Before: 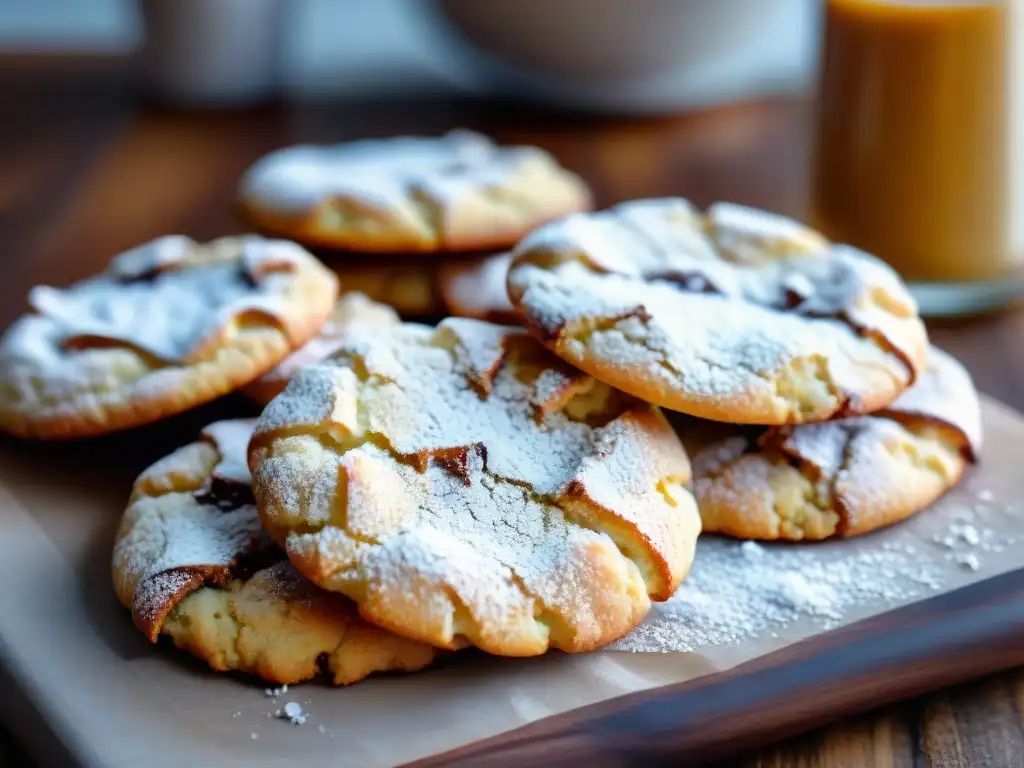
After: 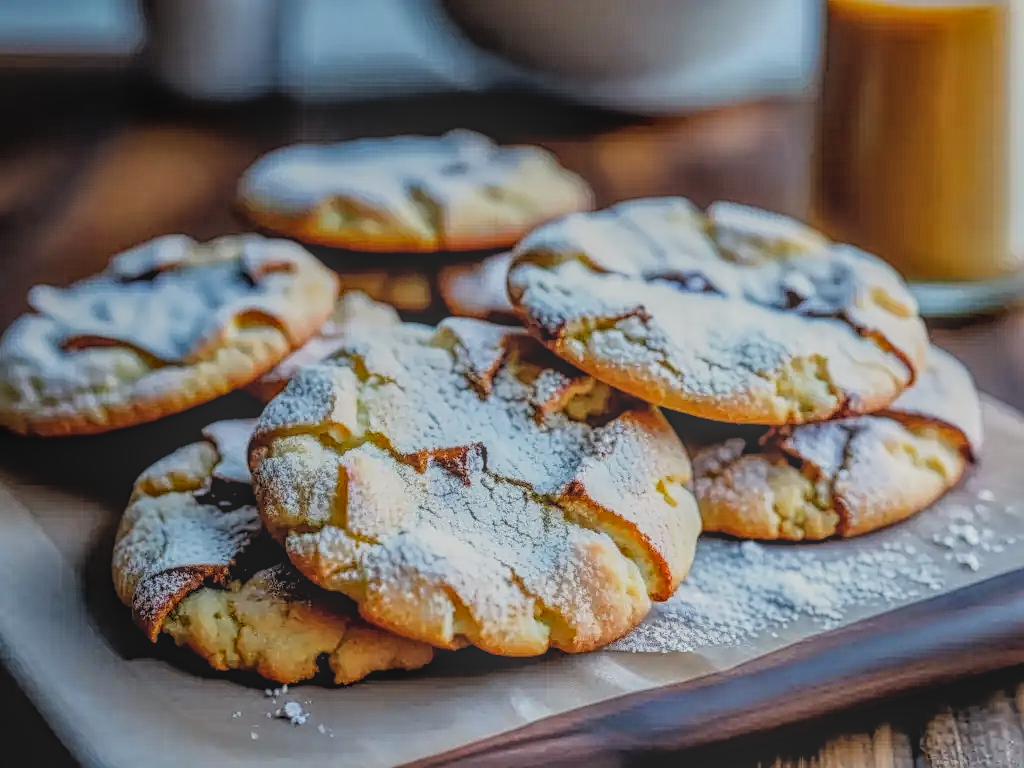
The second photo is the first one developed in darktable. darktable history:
local contrast: highlights 20%, shadows 24%, detail 199%, midtone range 0.2
sharpen: on, module defaults
filmic rgb: black relative exposure -8.02 EV, white relative exposure 4.01 EV, hardness 4.21, latitude 49.54%, contrast 1.1
